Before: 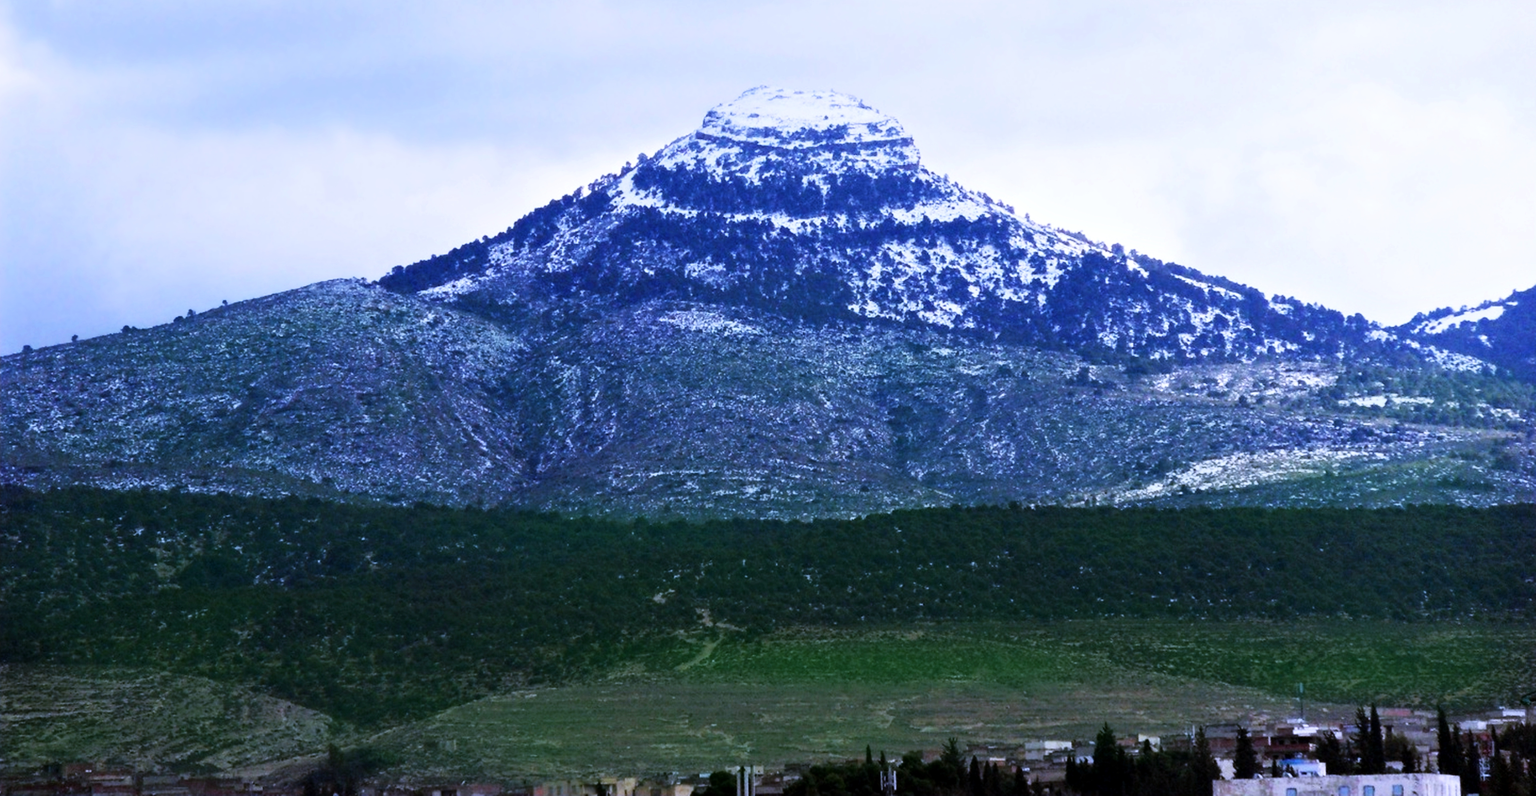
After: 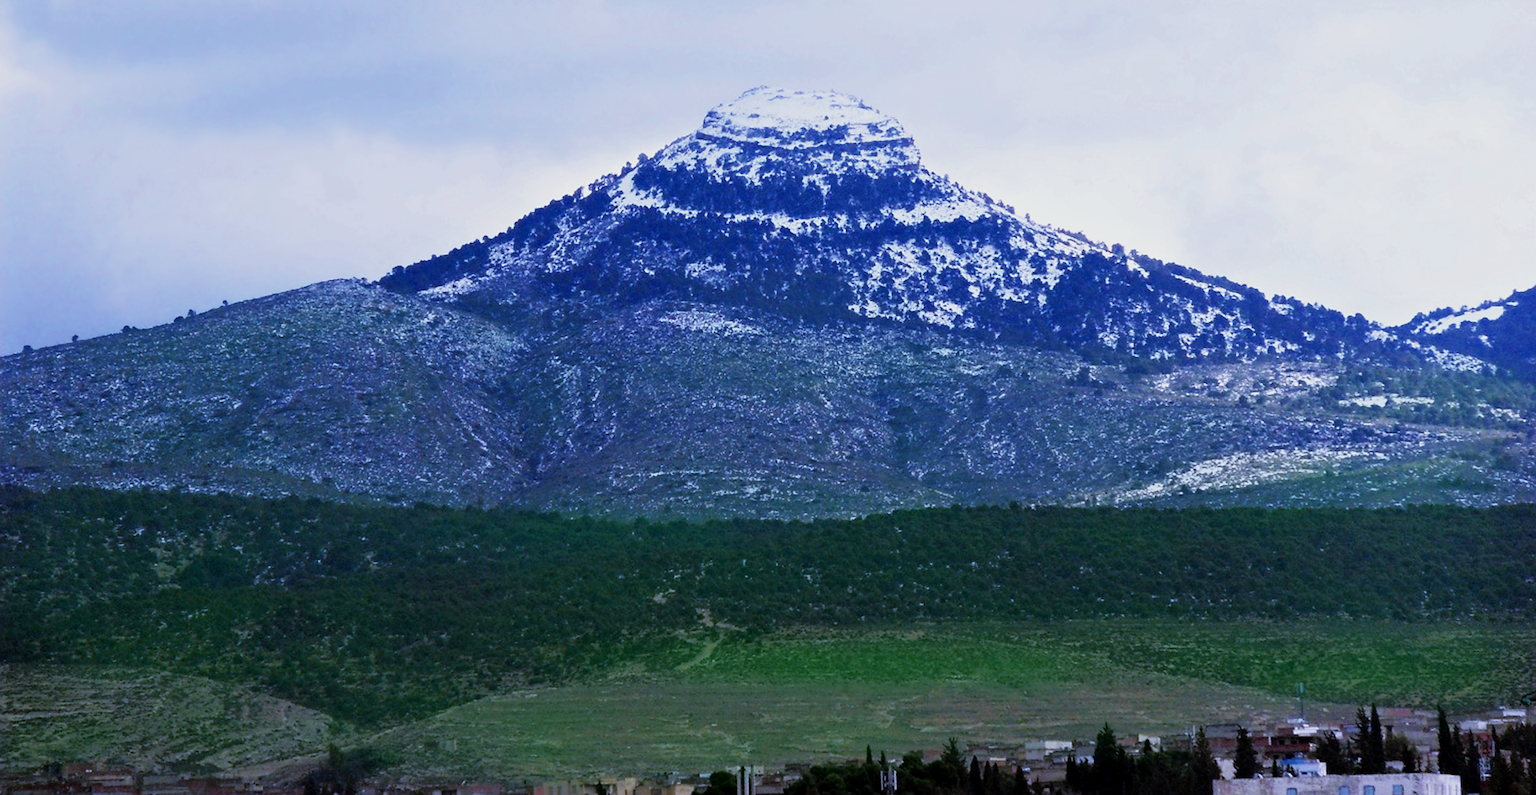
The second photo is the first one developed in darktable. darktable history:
shadows and highlights: shadows -10.31, white point adjustment 1.52, highlights 9.61
tone equalizer: -8 EV 0.244 EV, -7 EV 0.417 EV, -6 EV 0.409 EV, -5 EV 0.273 EV, -3 EV -0.263 EV, -2 EV -0.435 EV, -1 EV -0.407 EV, +0 EV -0.246 EV, edges refinement/feathering 500, mask exposure compensation -1.57 EV, preserve details no
color zones: curves: ch0 [(0.11, 0.396) (0.195, 0.36) (0.25, 0.5) (0.303, 0.412) (0.357, 0.544) (0.75, 0.5) (0.967, 0.328)]; ch1 [(0, 0.468) (0.112, 0.512) (0.202, 0.6) (0.25, 0.5) (0.307, 0.352) (0.357, 0.544) (0.75, 0.5) (0.963, 0.524)]
sharpen: on, module defaults
